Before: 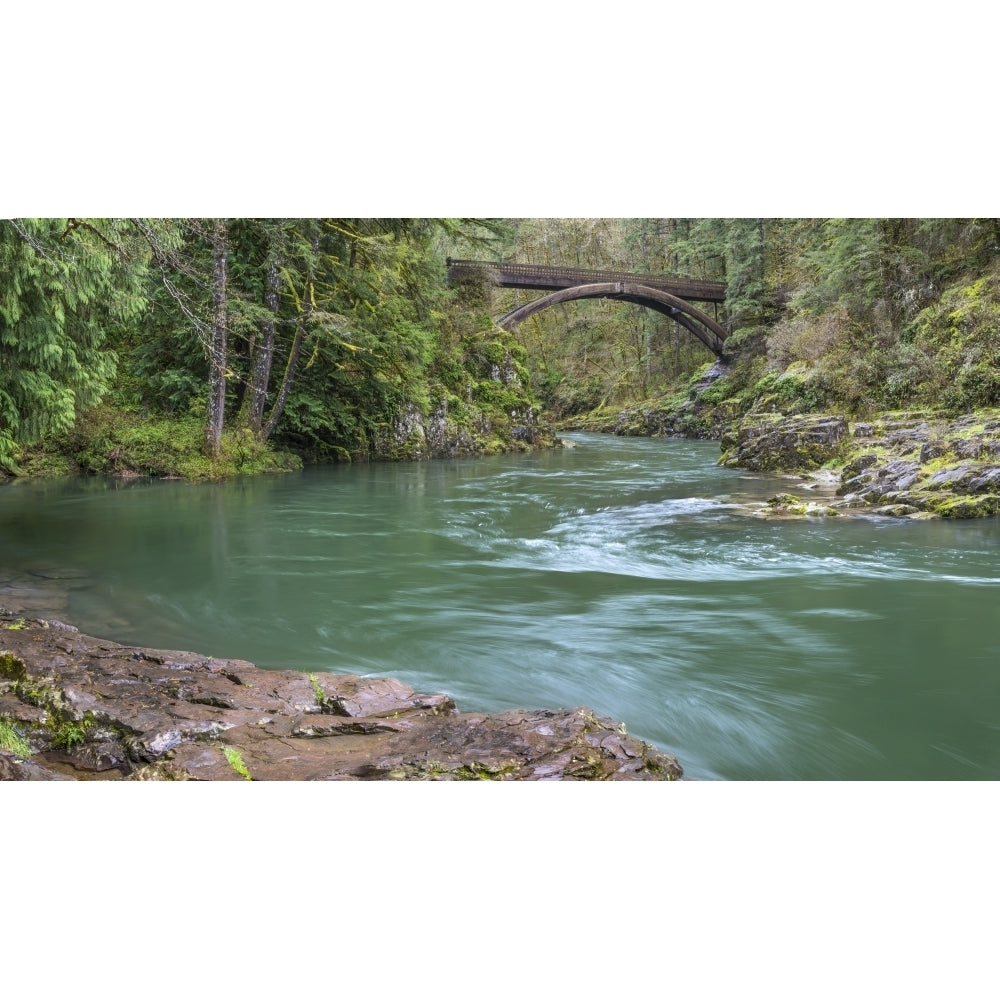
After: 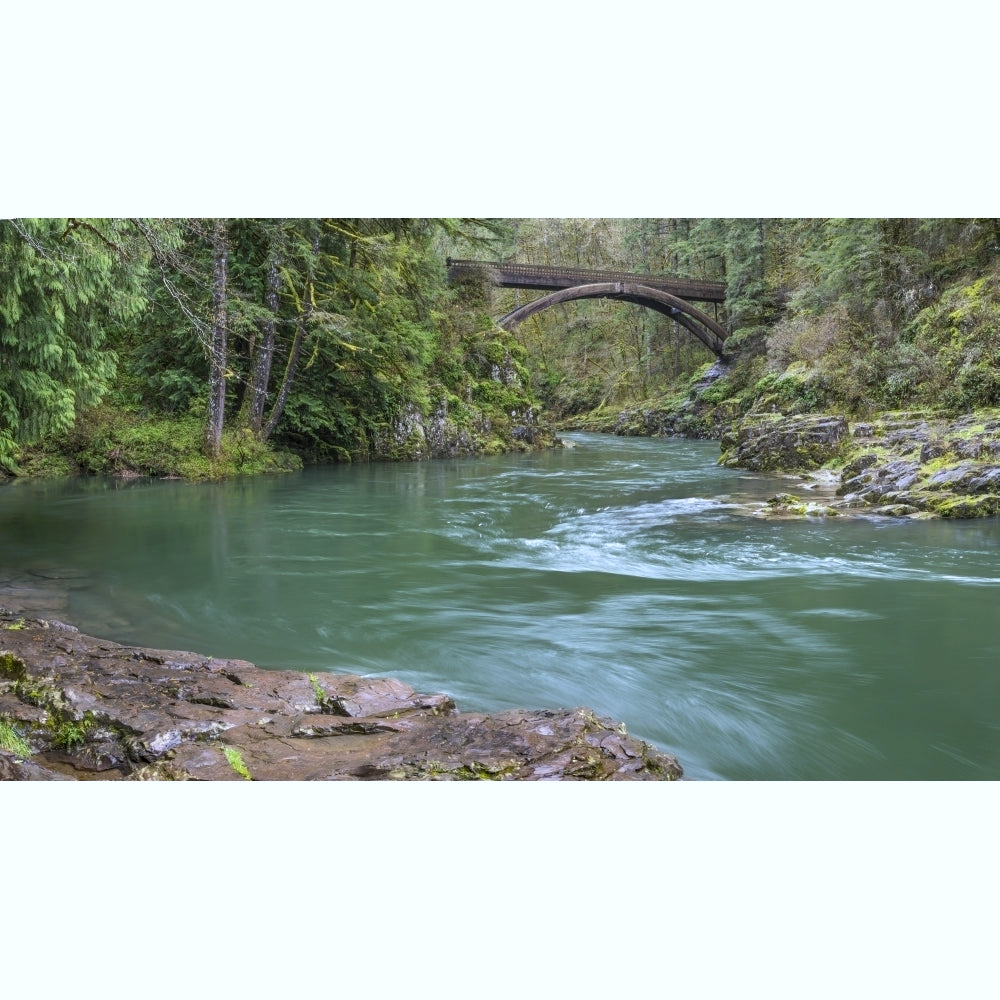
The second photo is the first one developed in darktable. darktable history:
white balance: red 0.967, blue 1.049
